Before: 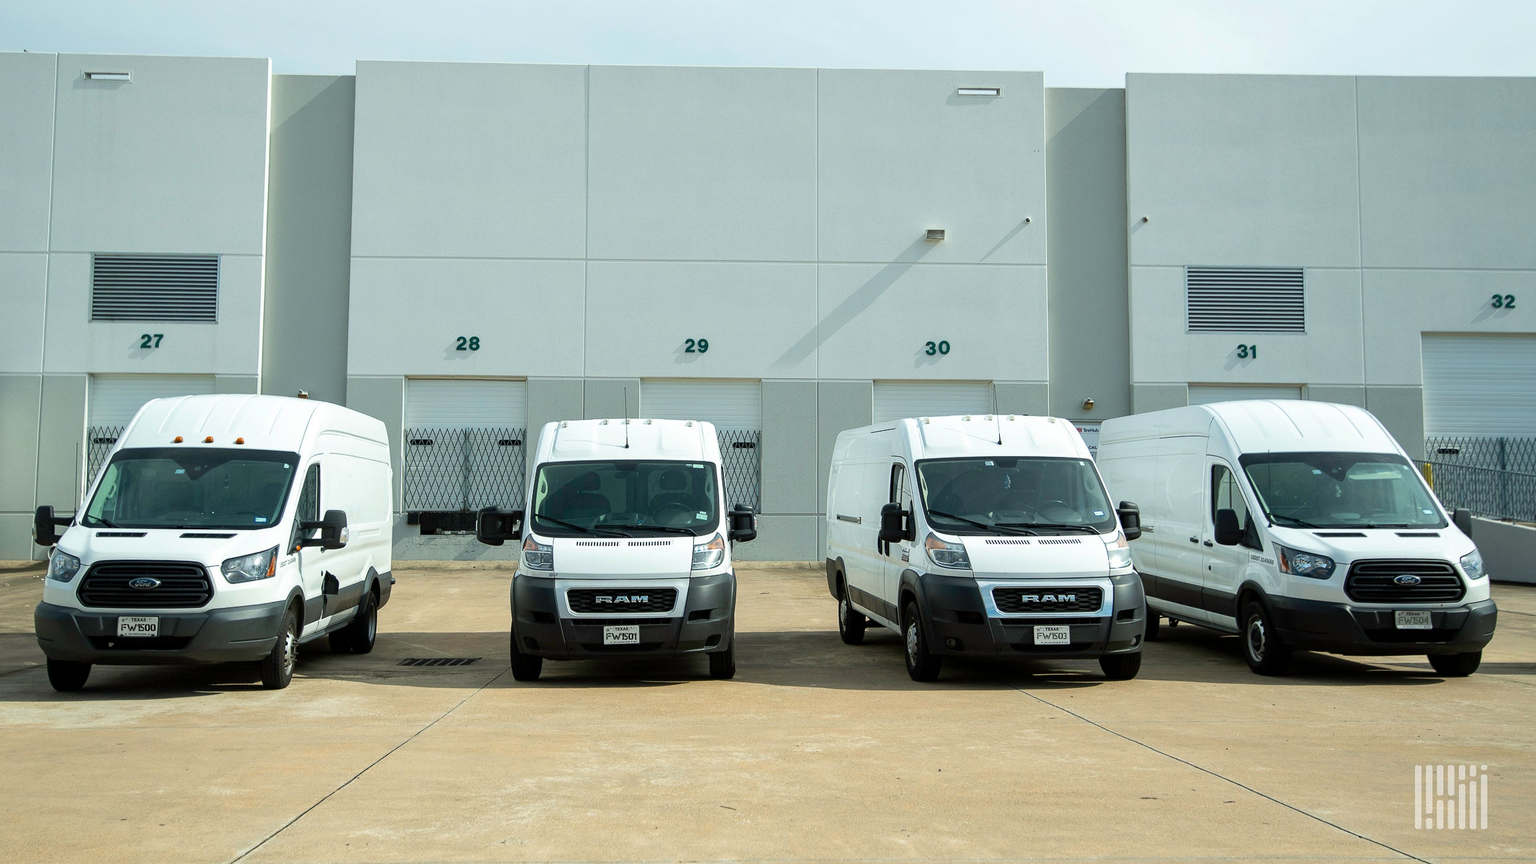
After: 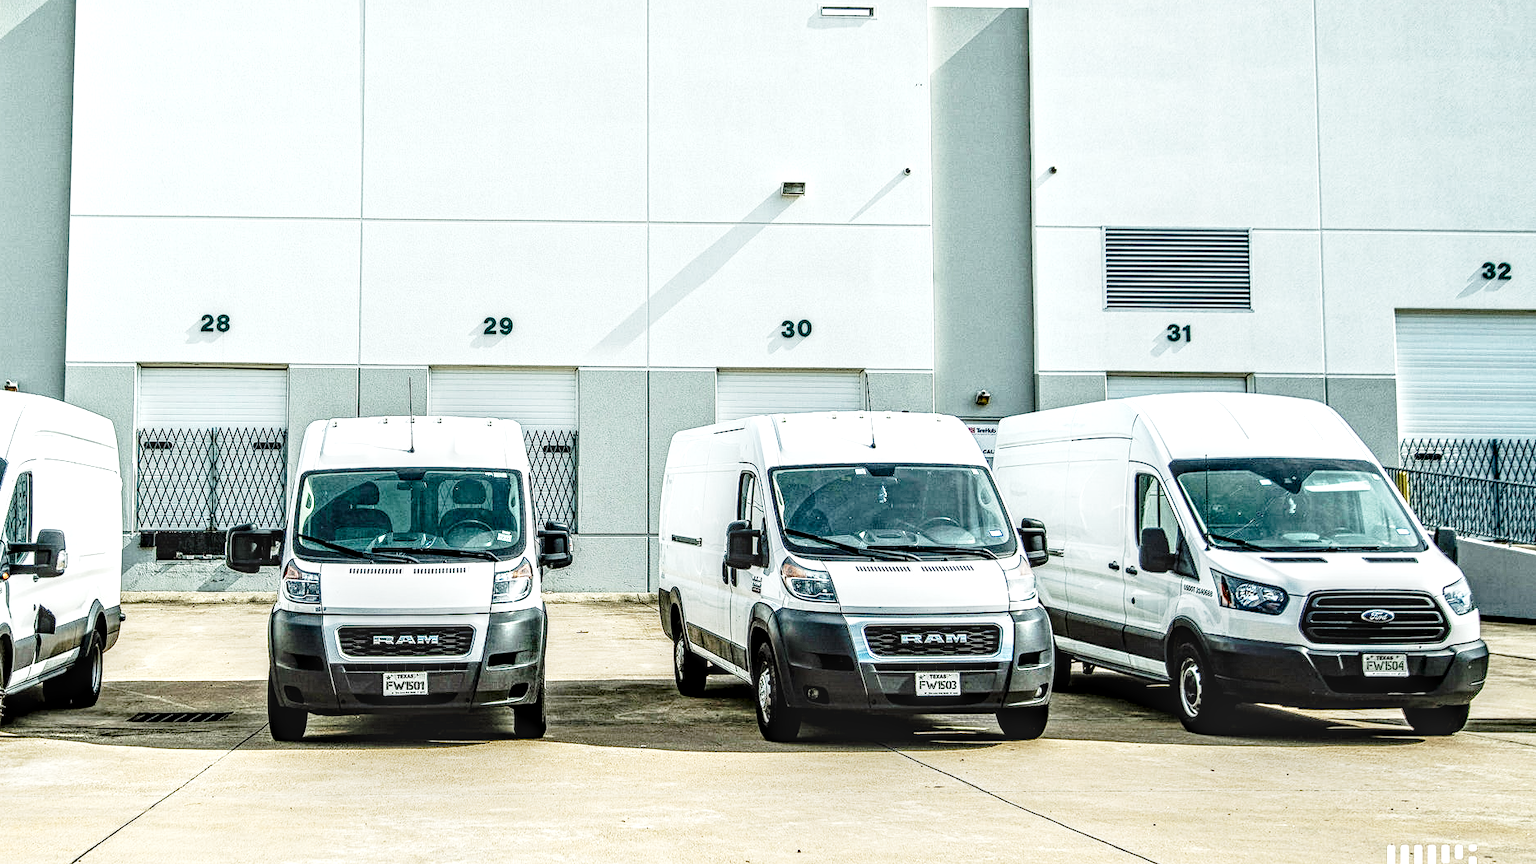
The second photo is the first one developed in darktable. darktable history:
crop: left 19.159%, top 9.58%, bottom 9.58%
base curve: curves: ch0 [(0, 0) (0.028, 0.03) (0.121, 0.232) (0.46, 0.748) (0.859, 0.968) (1, 1)], preserve colors none
local contrast: highlights 0%, shadows 0%, detail 182%
contrast equalizer: octaves 7, y [[0.5, 0.542, 0.583, 0.625, 0.667, 0.708], [0.5 ×6], [0.5 ×6], [0 ×6], [0 ×6]]
exposure: exposure 0.6 EV, compensate highlight preservation false
